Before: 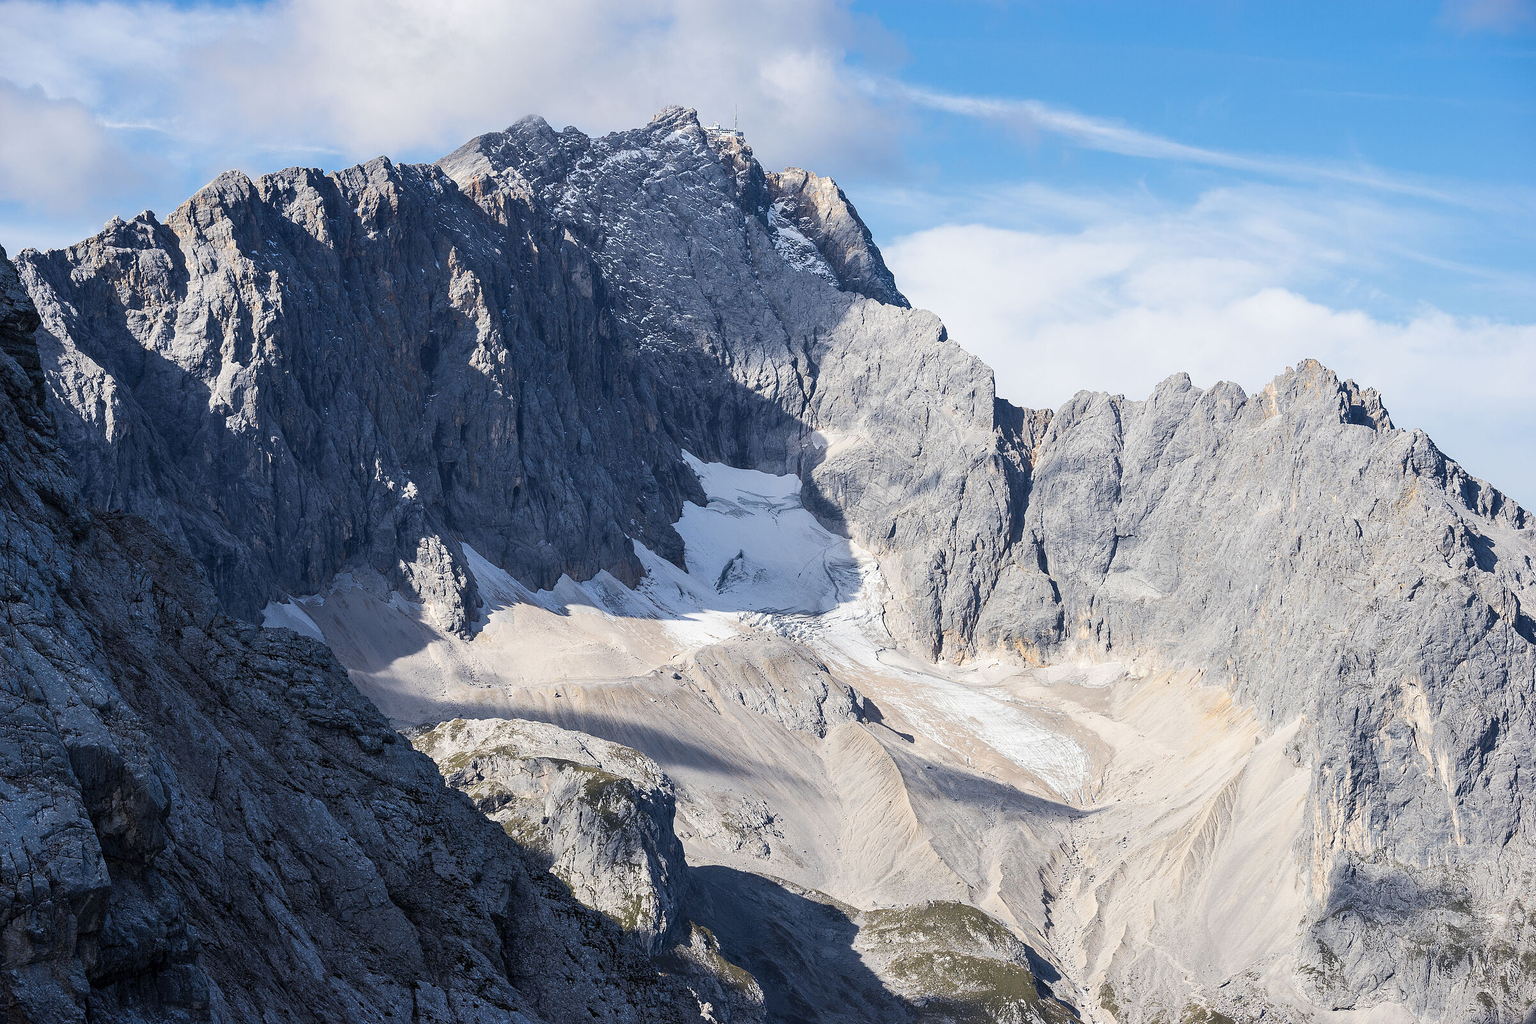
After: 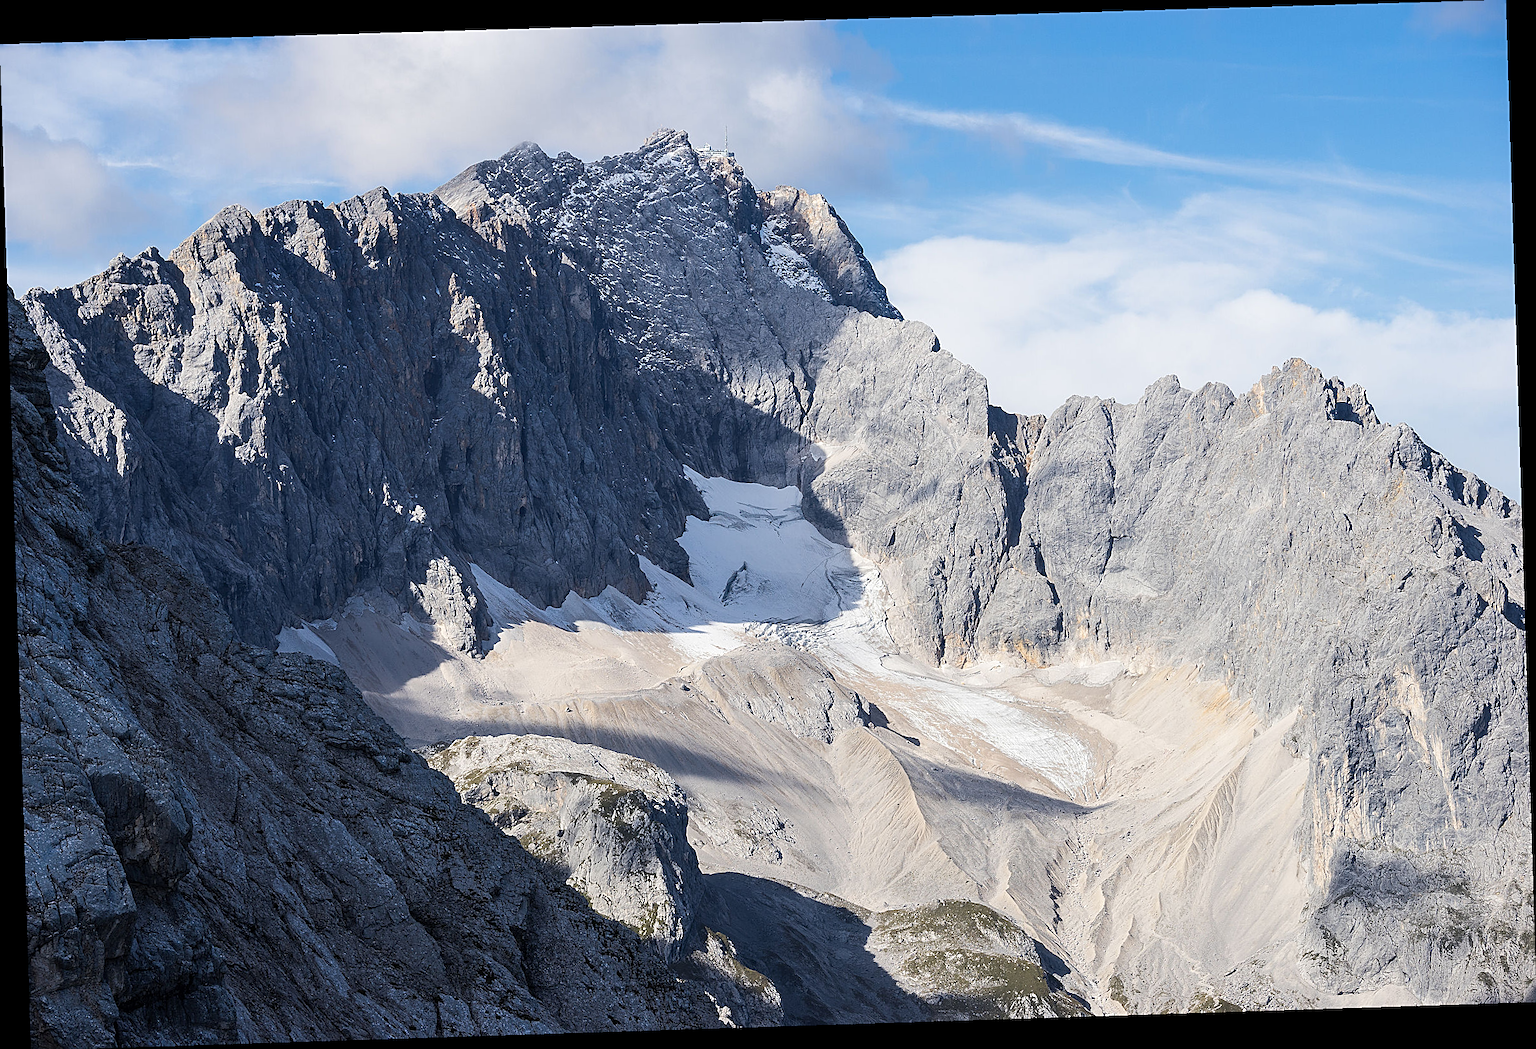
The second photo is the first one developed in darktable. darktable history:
rotate and perspective: rotation -1.77°, lens shift (horizontal) 0.004, automatic cropping off
sharpen: on, module defaults
exposure: compensate highlight preservation false
